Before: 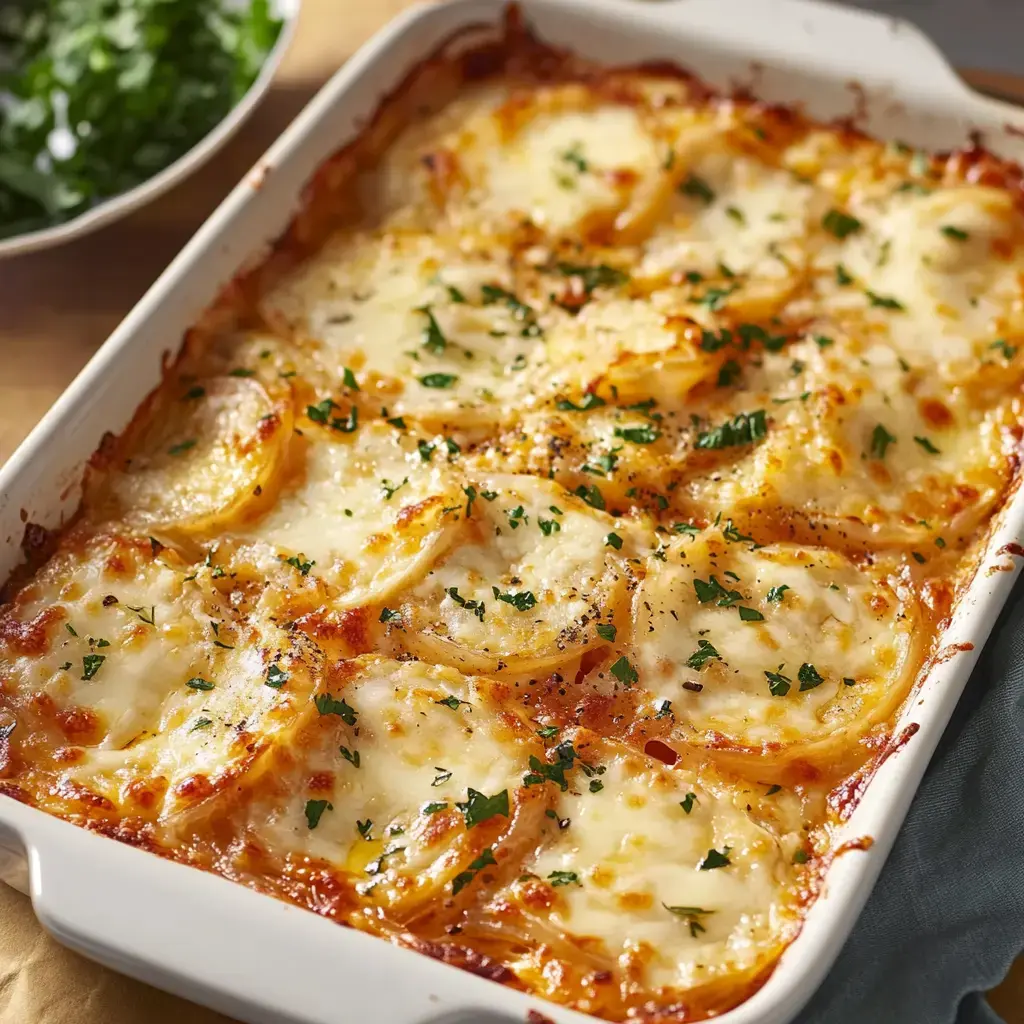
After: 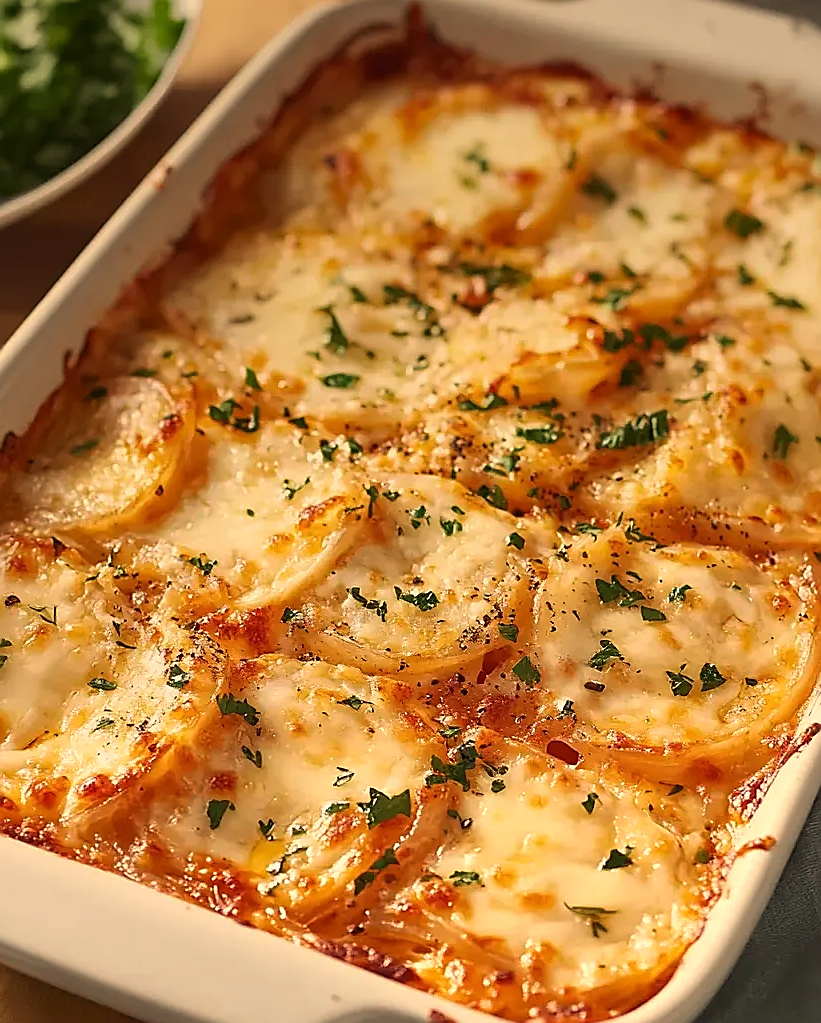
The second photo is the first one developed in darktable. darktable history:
white balance: red 1.138, green 0.996, blue 0.812
crop and rotate: left 9.597%, right 10.195%
sharpen: radius 1.4, amount 1.25, threshold 0.7
graduated density: on, module defaults
